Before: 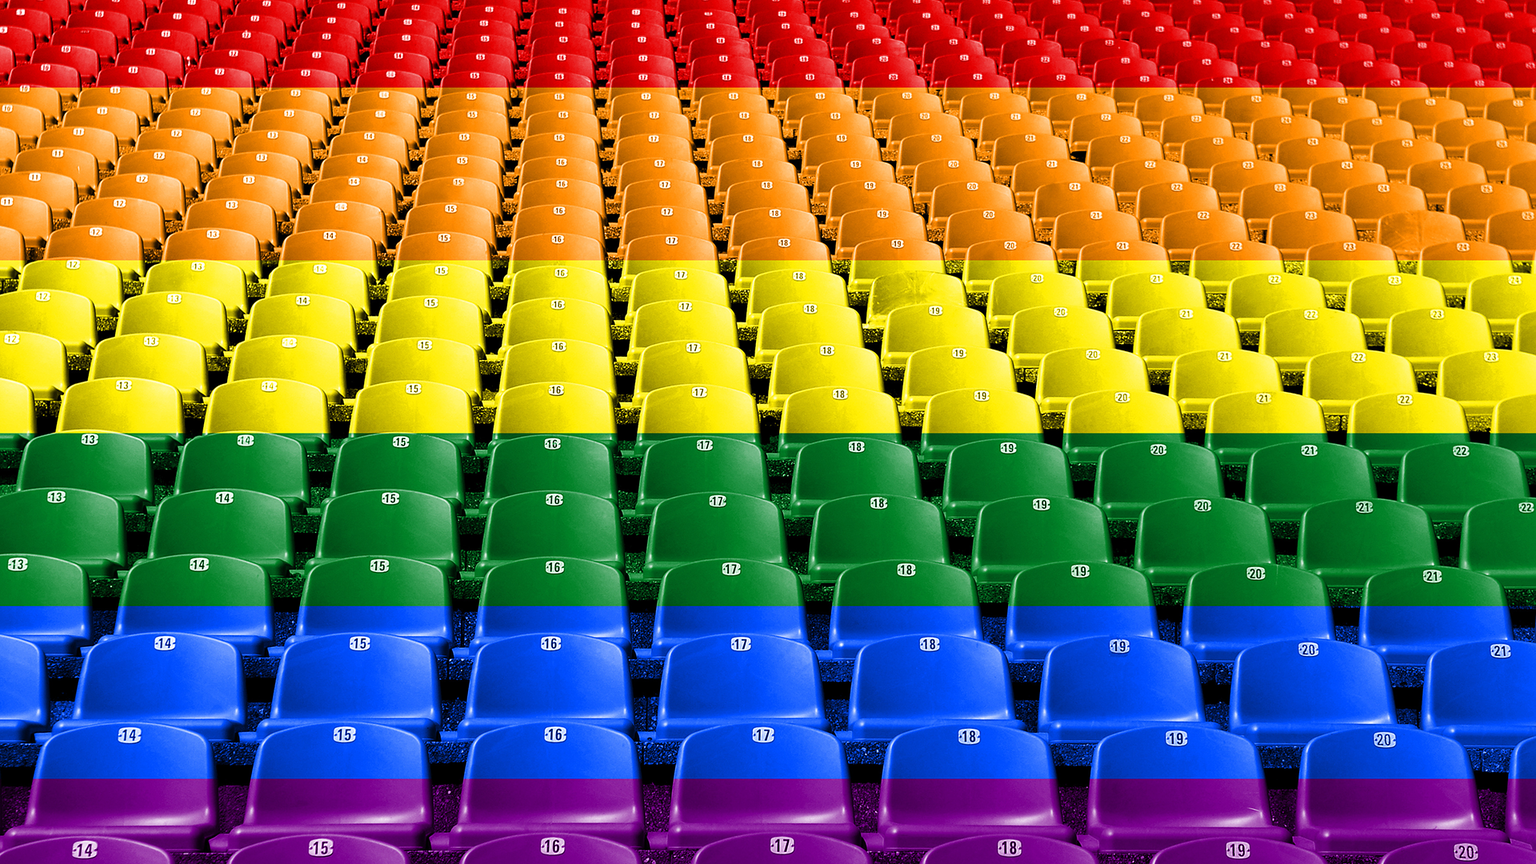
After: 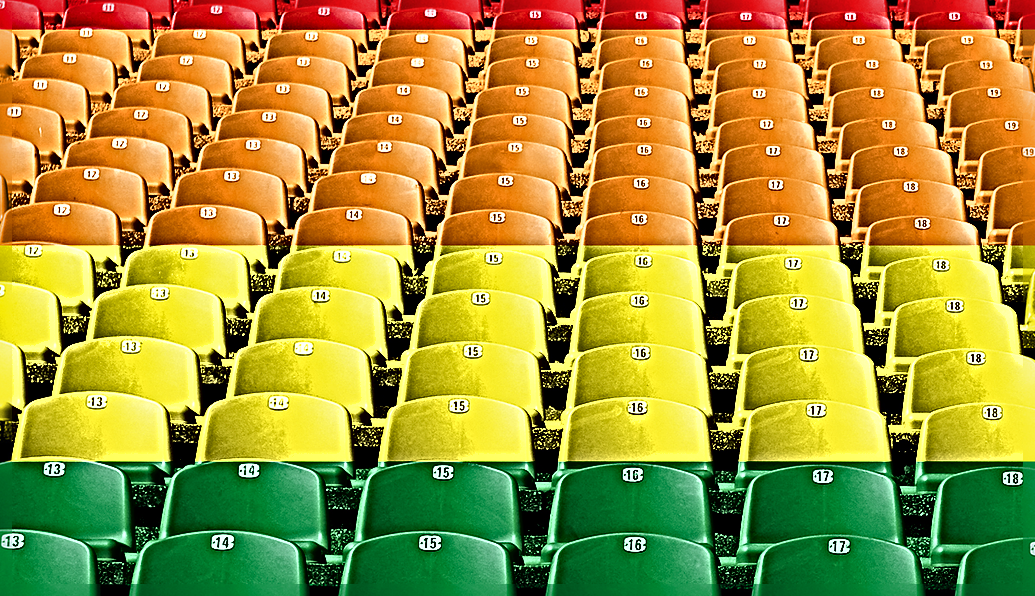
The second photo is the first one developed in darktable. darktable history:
color calibration: illuminant as shot in camera, x 0.358, y 0.373, temperature 4628.91 K
crop and rotate: left 3.024%, top 7.411%, right 43.023%, bottom 37.375%
shadows and highlights: soften with gaussian
sharpen: radius 6.261, amount 1.812, threshold 0.008
